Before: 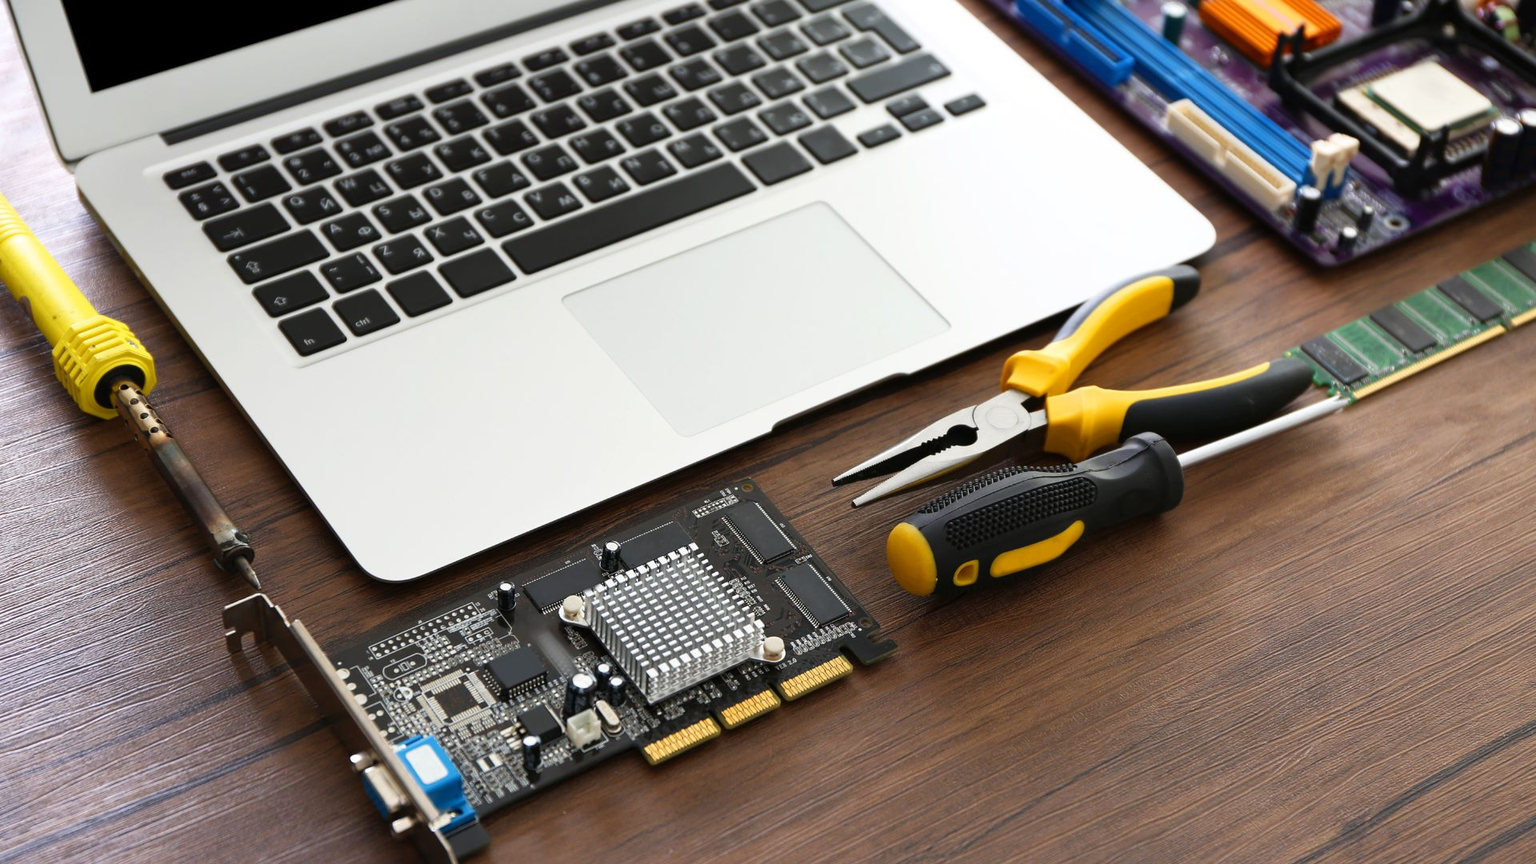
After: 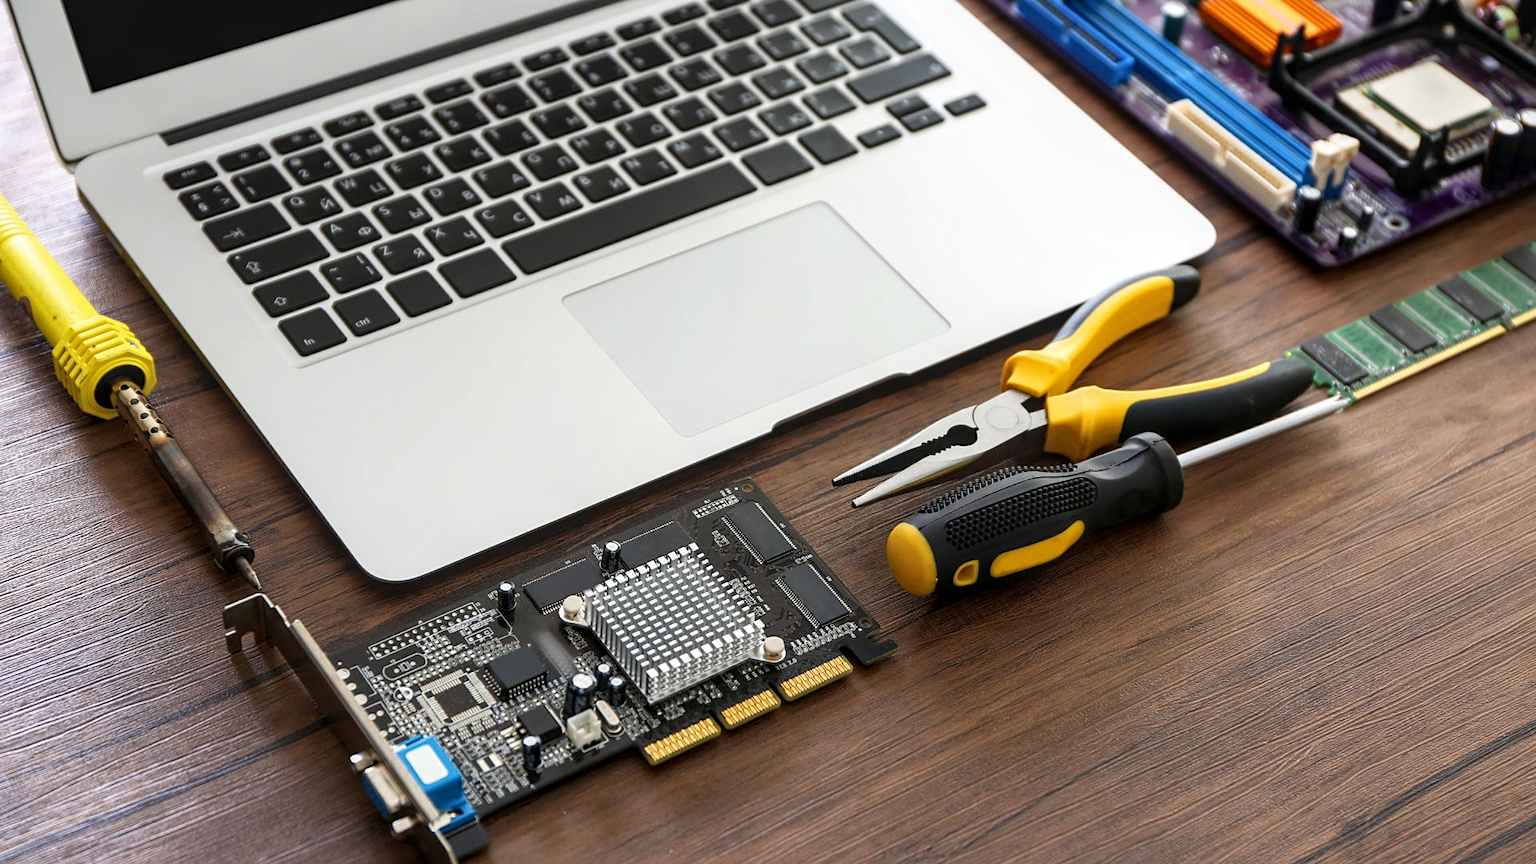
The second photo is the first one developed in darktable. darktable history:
sharpen: amount 0.2
tone equalizer: smoothing diameter 24.87%, edges refinement/feathering 6.59, preserve details guided filter
local contrast: detail 130%
